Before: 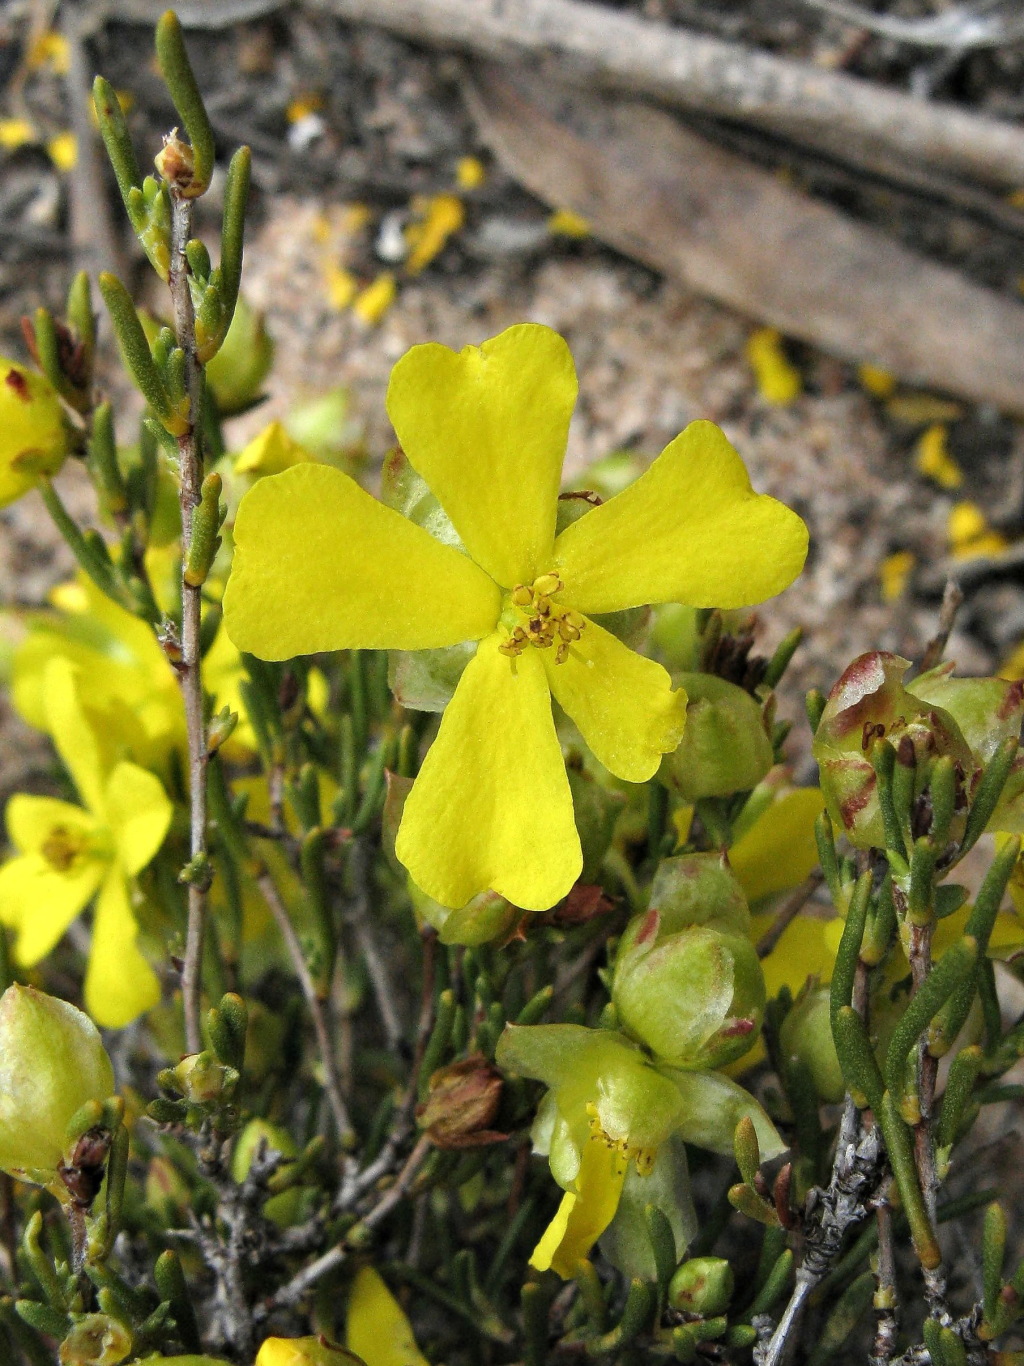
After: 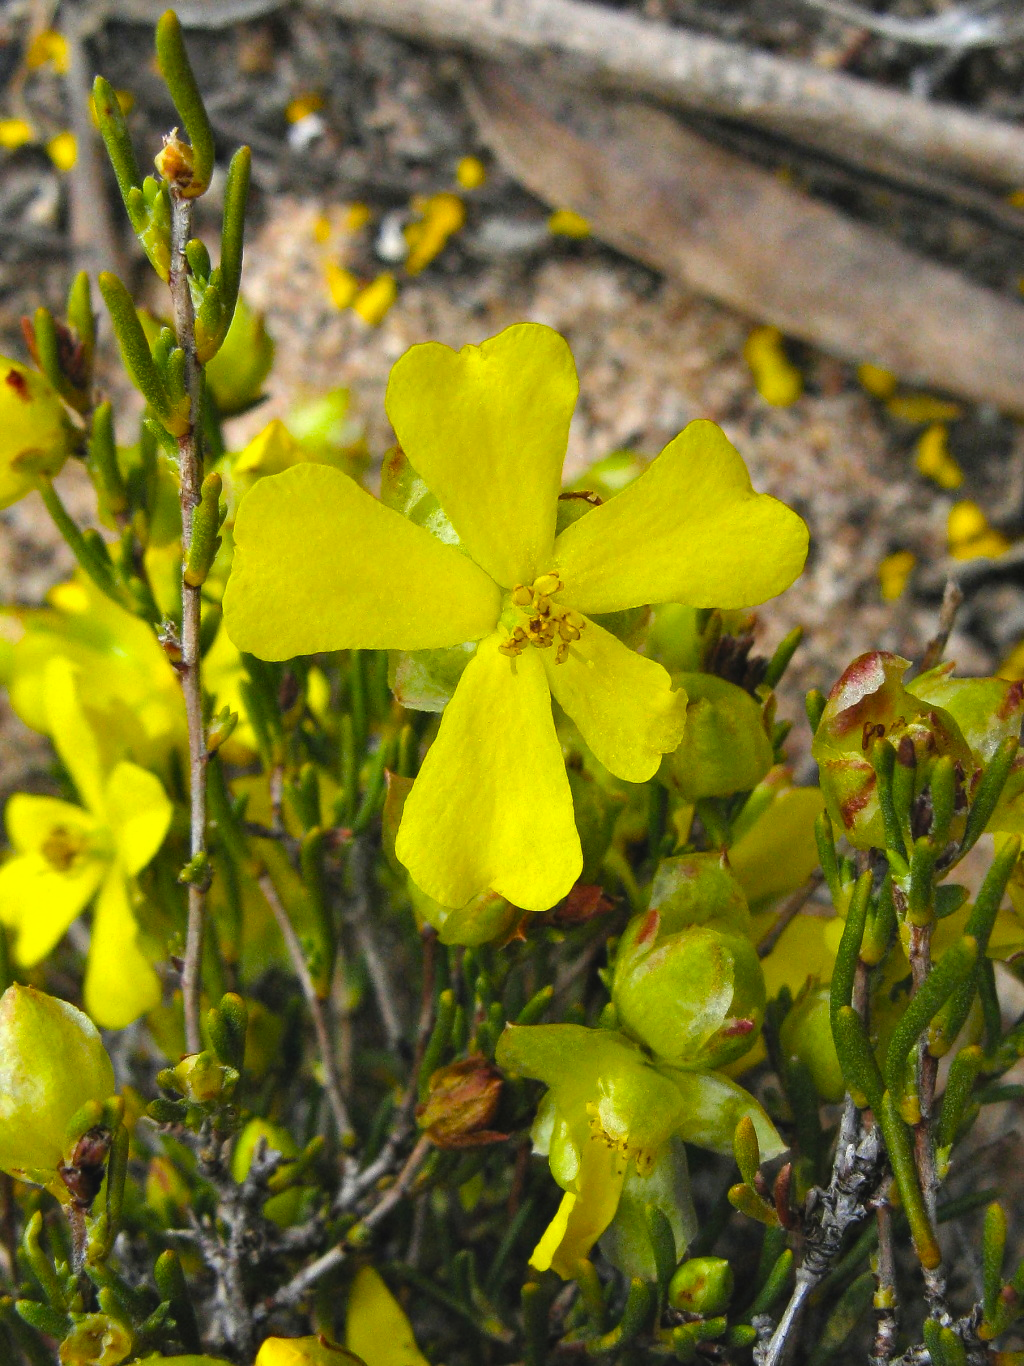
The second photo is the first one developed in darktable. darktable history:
color balance rgb: global offset › luminance 0.509%, linear chroma grading › global chroma 14.432%, perceptual saturation grading › global saturation 29.554%
